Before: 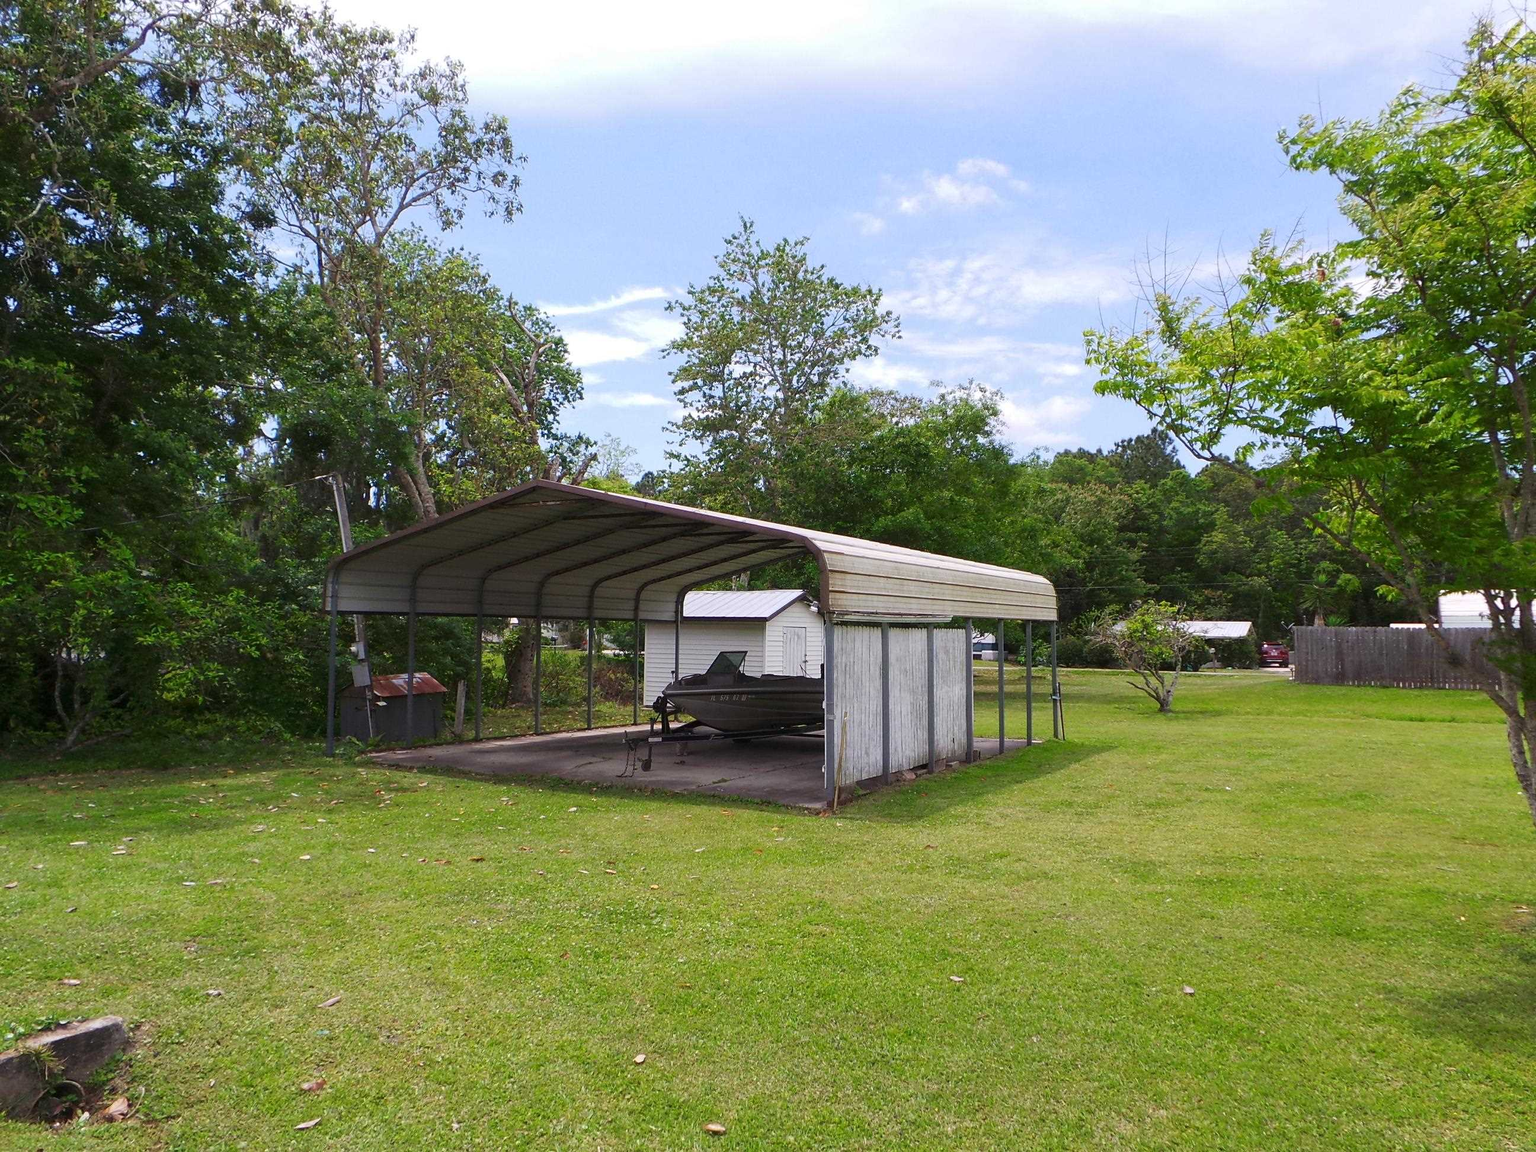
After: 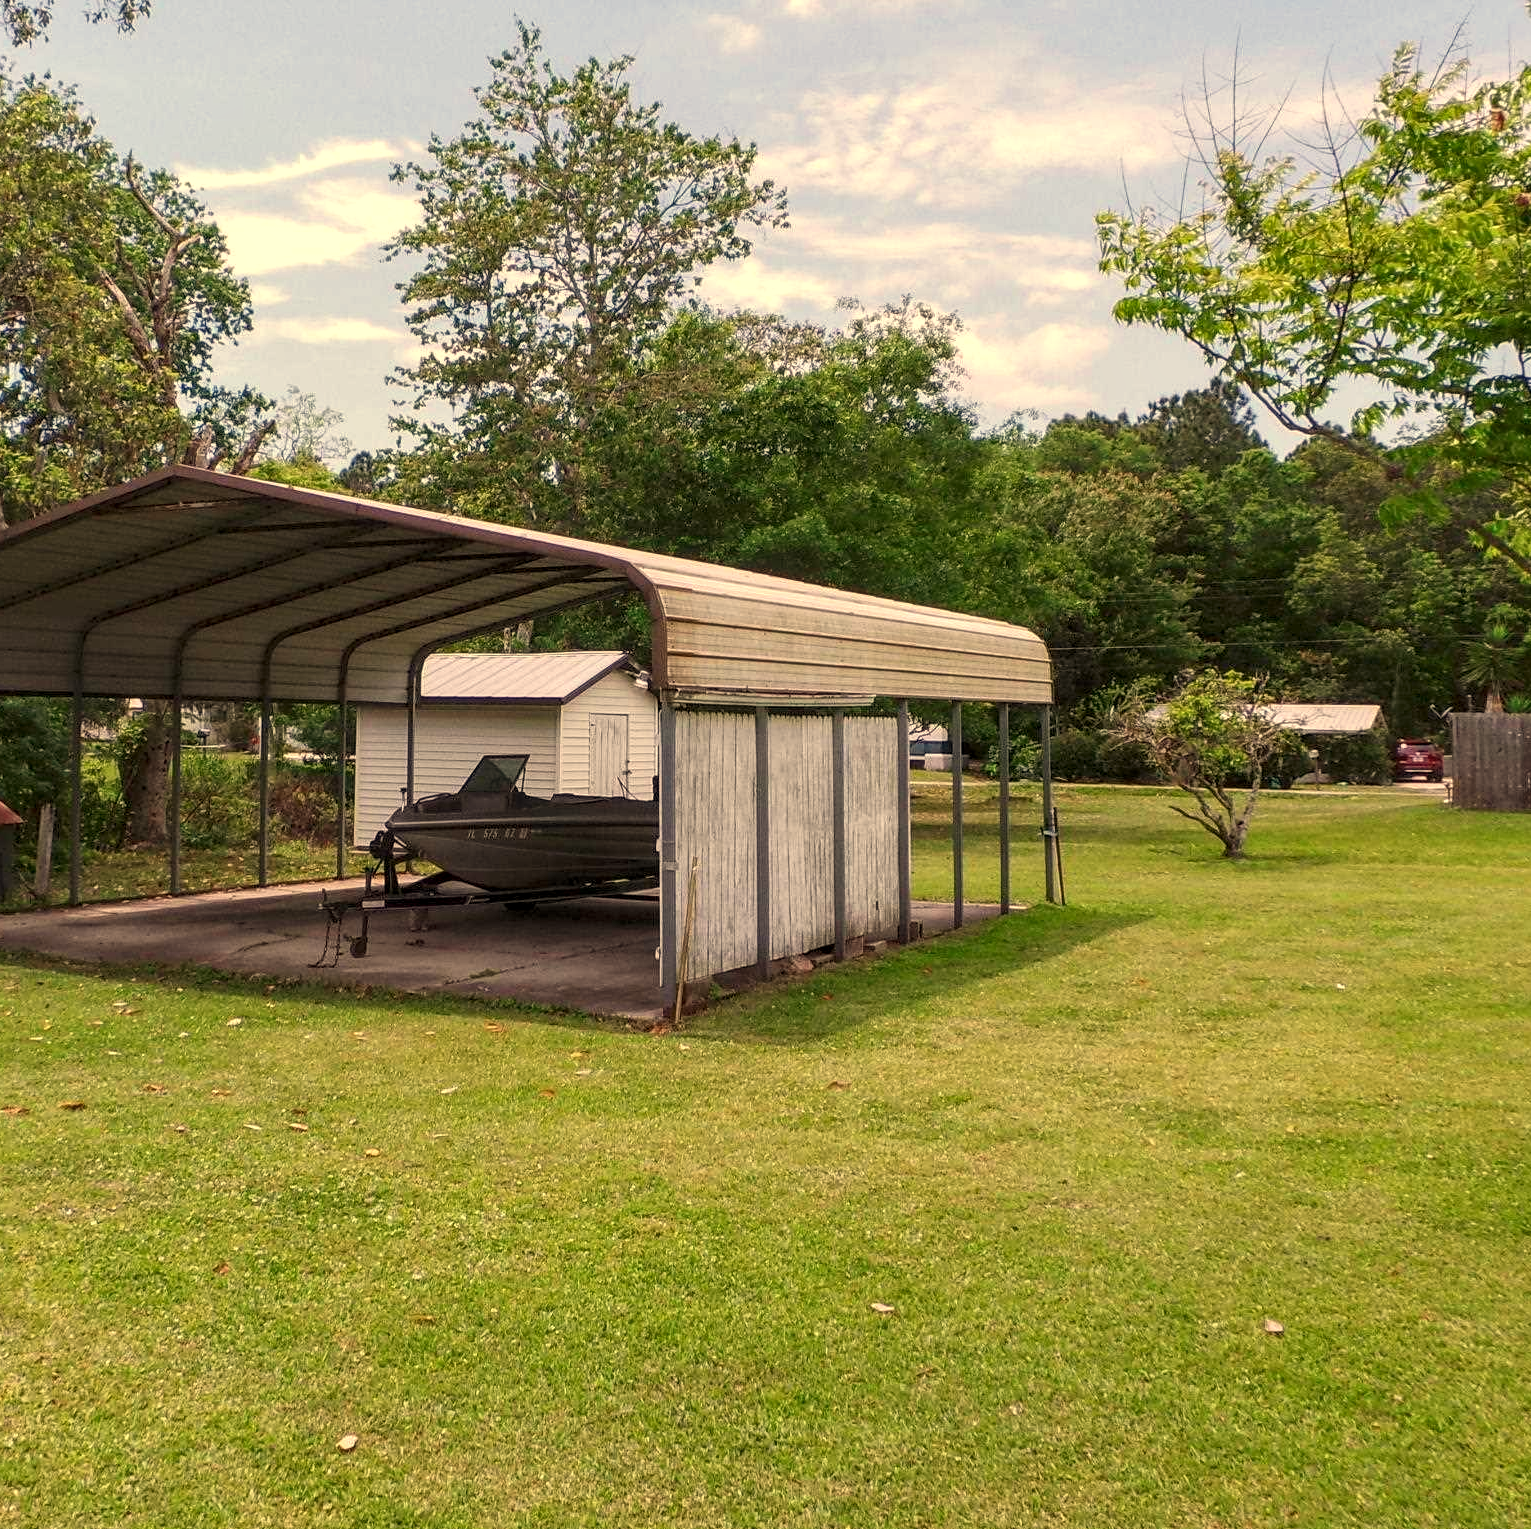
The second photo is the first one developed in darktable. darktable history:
white balance: red 1.138, green 0.996, blue 0.812
crop and rotate: left 28.256%, top 17.734%, right 12.656%, bottom 3.573%
local contrast: detail 130%
exposure: black level correction 0, compensate exposure bias true, compensate highlight preservation false
